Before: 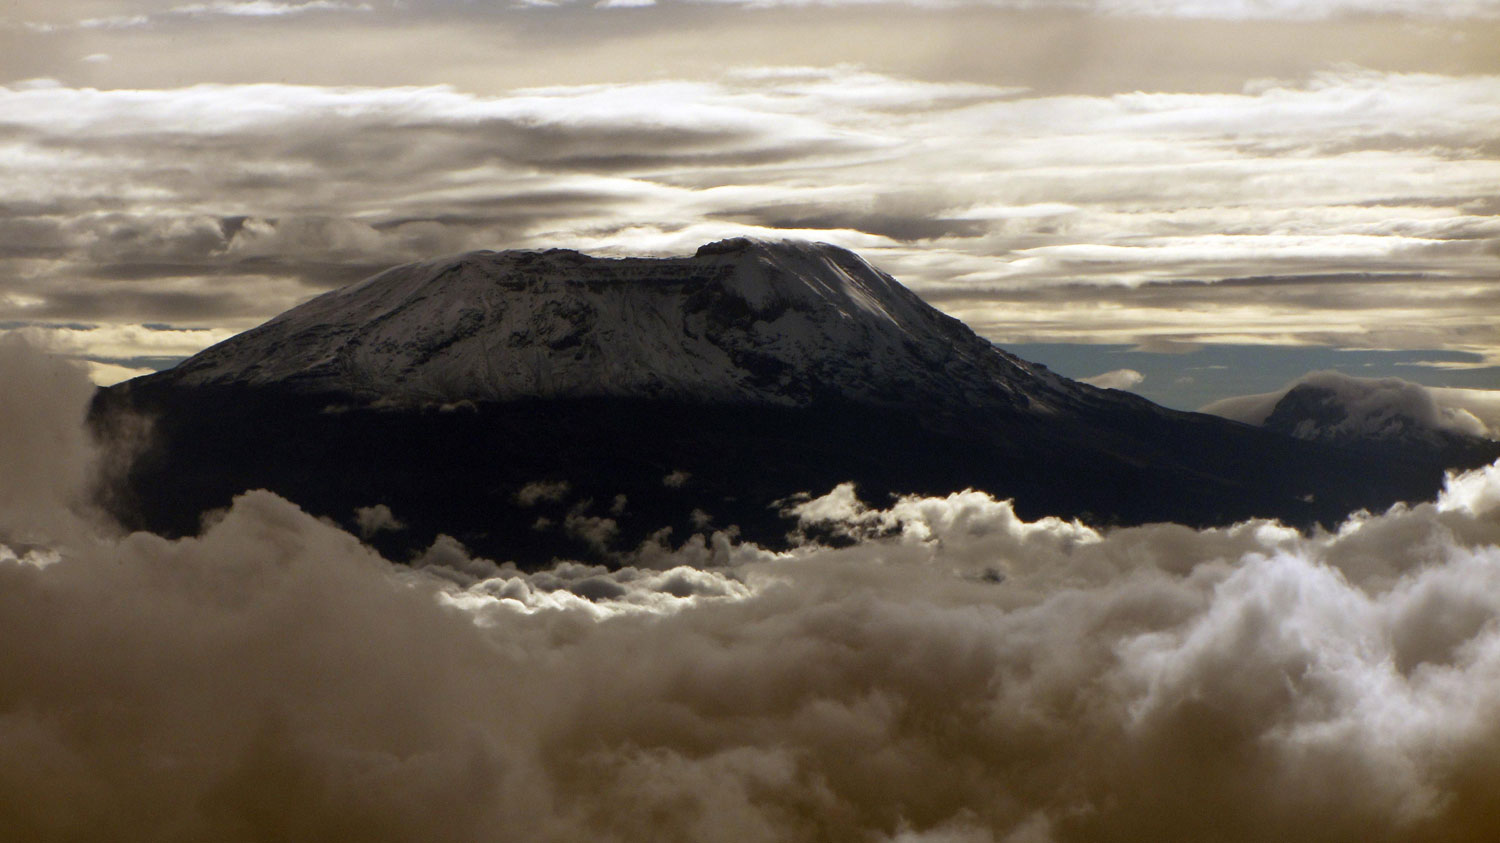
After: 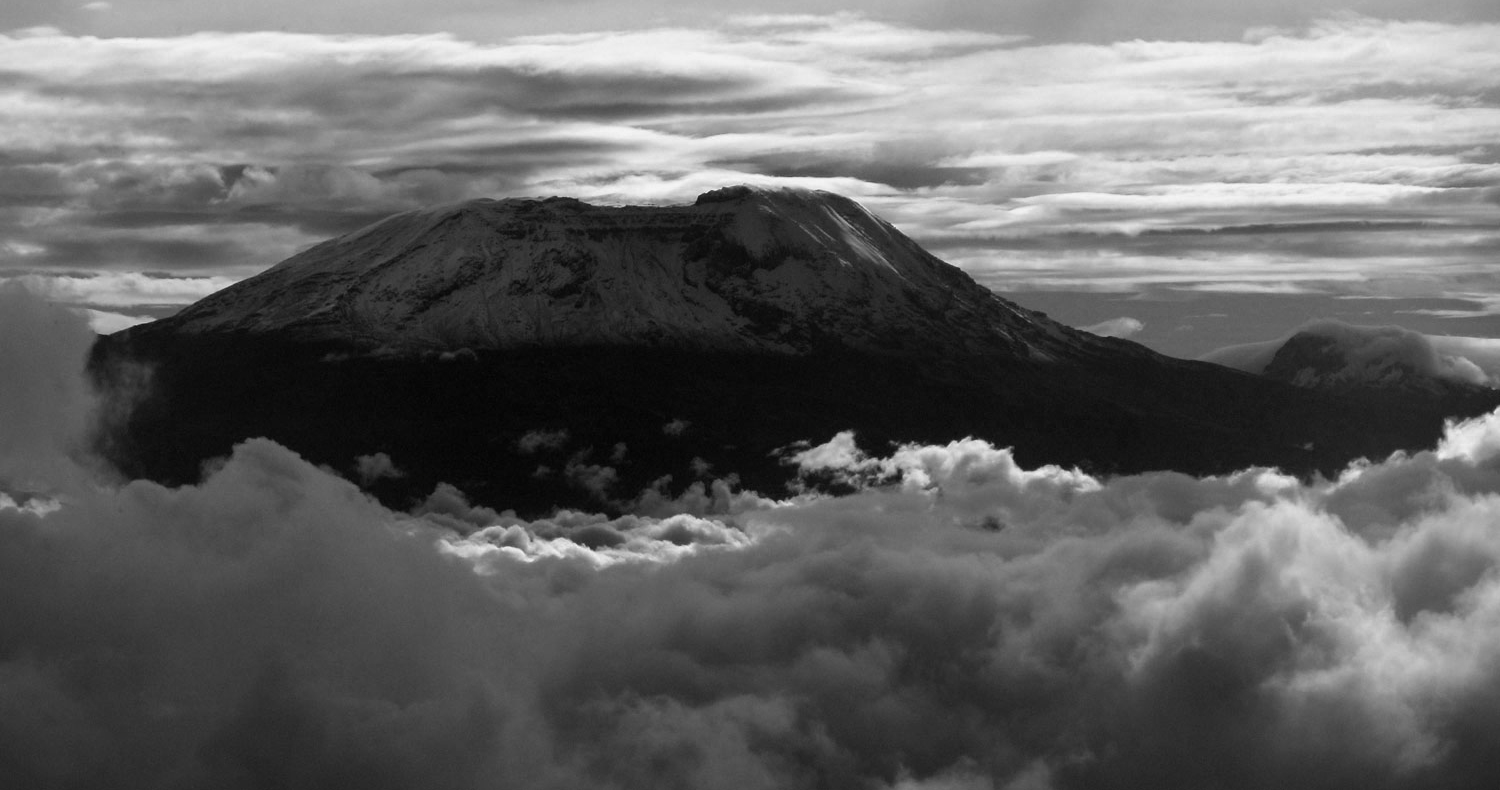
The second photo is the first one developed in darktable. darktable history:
shadows and highlights: shadows 20.55, highlights -20.99, soften with gaussian
crop and rotate: top 6.25%
color calibration: output gray [0.253, 0.26, 0.487, 0], gray › normalize channels true, illuminant same as pipeline (D50), adaptation XYZ, x 0.346, y 0.359, gamut compression 0
tone curve: curves: ch0 [(0, 0) (0.003, 0.003) (0.011, 0.011) (0.025, 0.025) (0.044, 0.044) (0.069, 0.069) (0.1, 0.099) (0.136, 0.135) (0.177, 0.176) (0.224, 0.223) (0.277, 0.275) (0.335, 0.333) (0.399, 0.396) (0.468, 0.465) (0.543, 0.541) (0.623, 0.622) (0.709, 0.708) (0.801, 0.8) (0.898, 0.897) (1, 1)], preserve colors none
